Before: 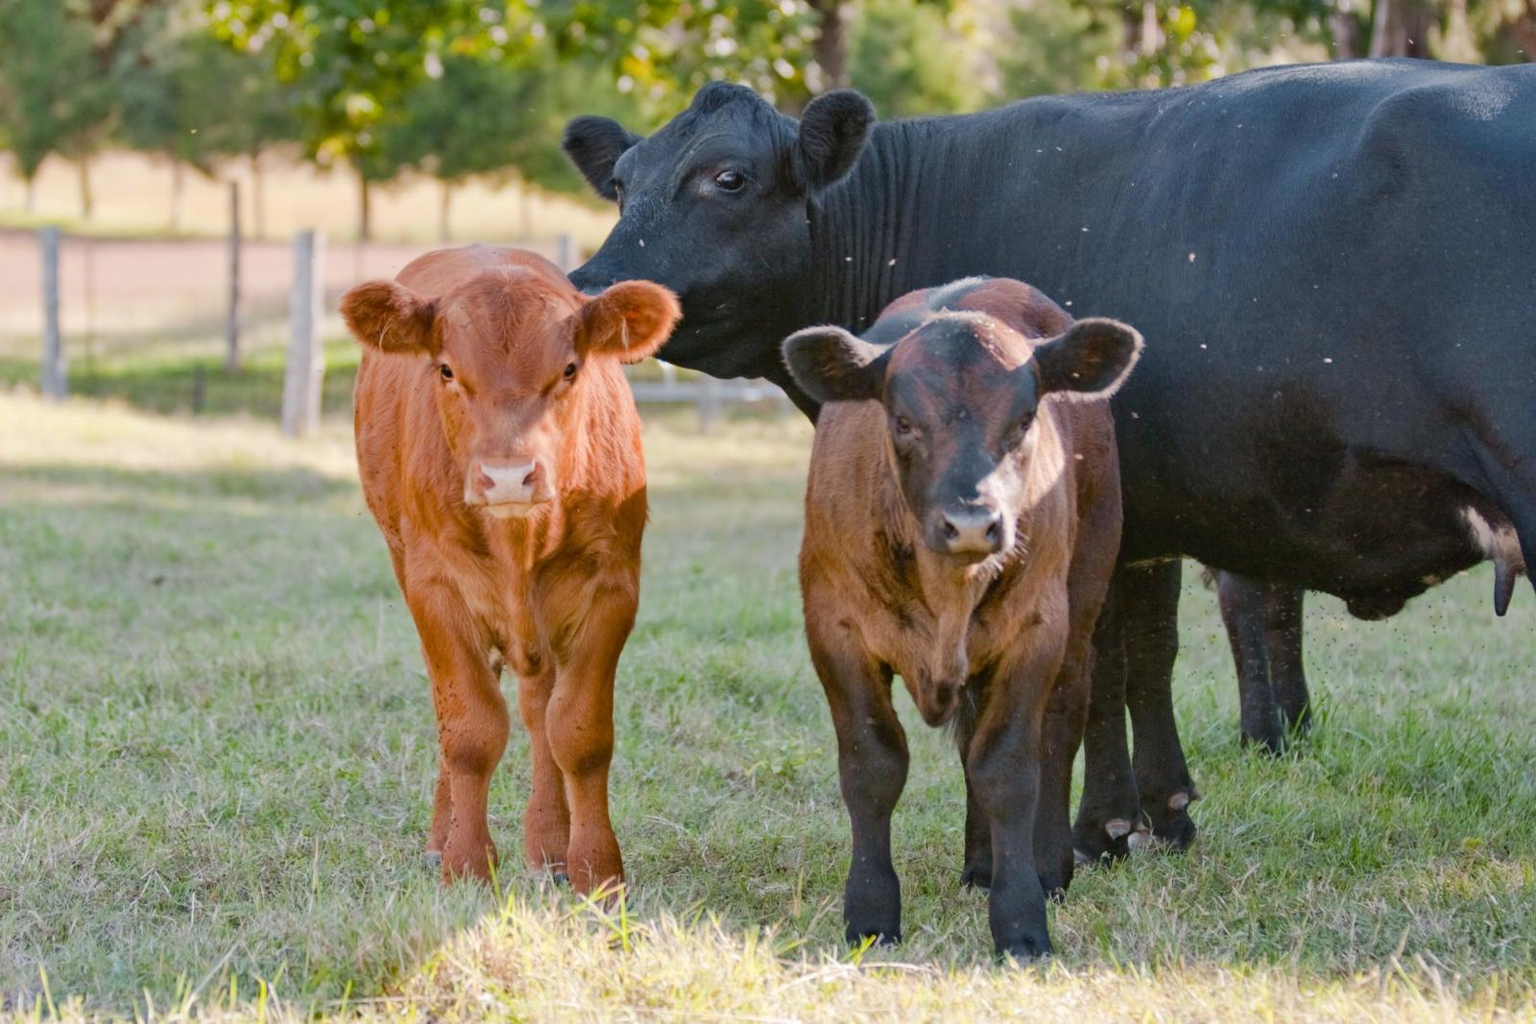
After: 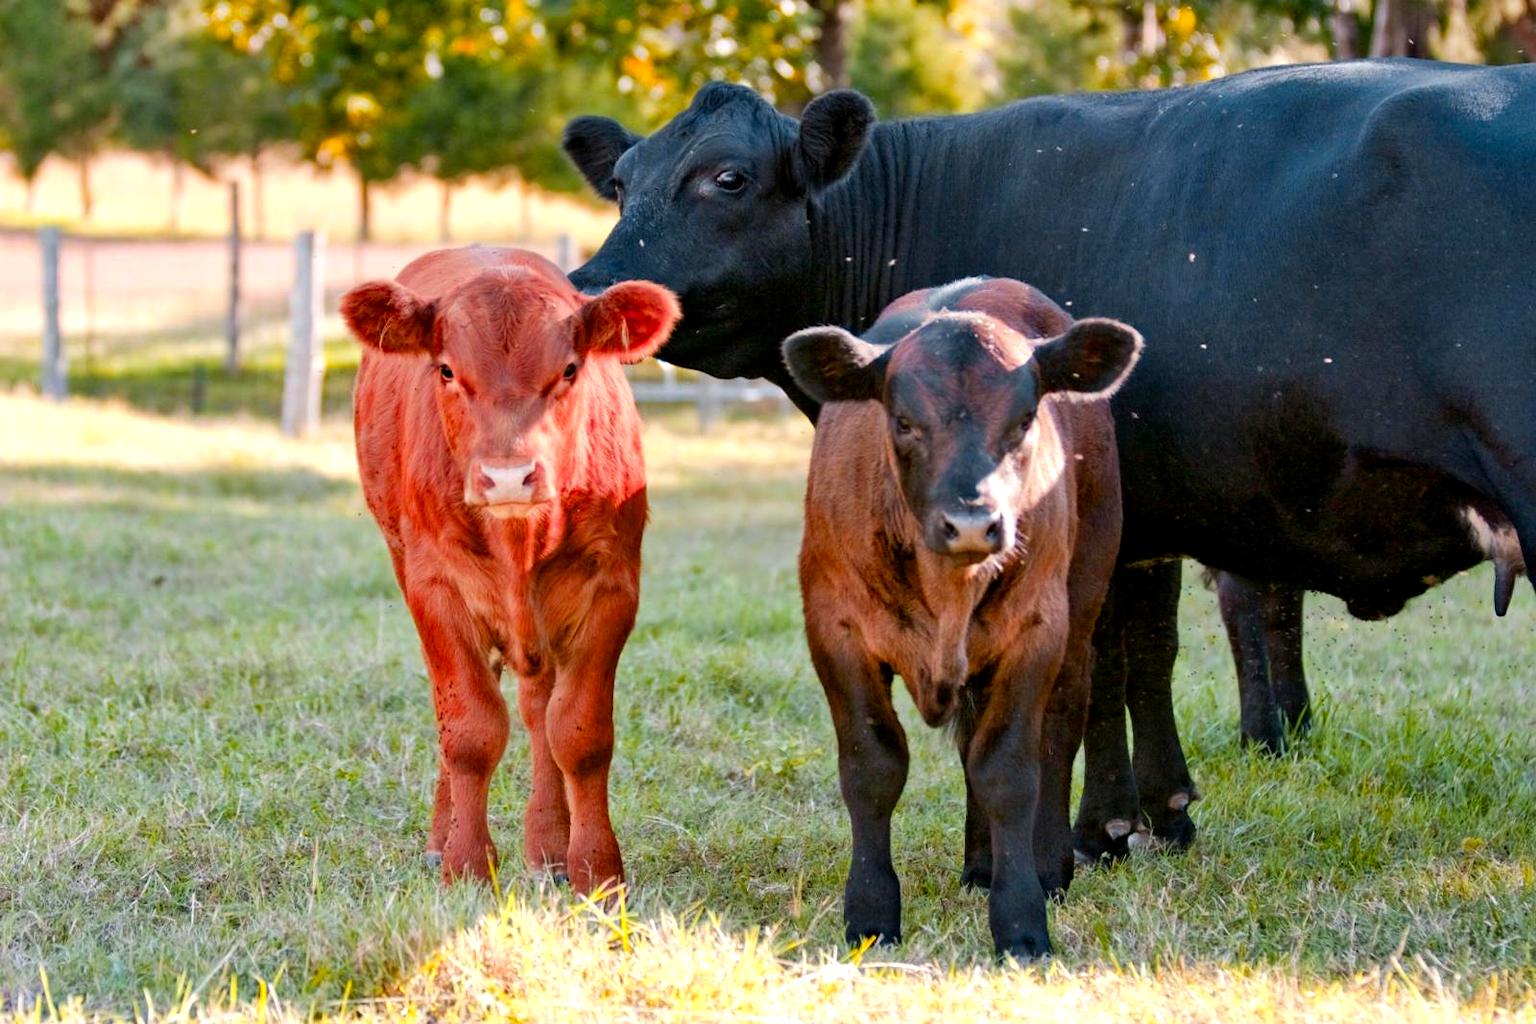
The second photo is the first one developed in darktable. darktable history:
color zones: curves: ch1 [(0.239, 0.552) (0.75, 0.5)]; ch2 [(0.25, 0.462) (0.749, 0.457)], mix 25.94%
color balance: lift [0.991, 1, 1, 1], gamma [0.996, 1, 1, 1], input saturation 98.52%, contrast 20.34%, output saturation 103.72%
